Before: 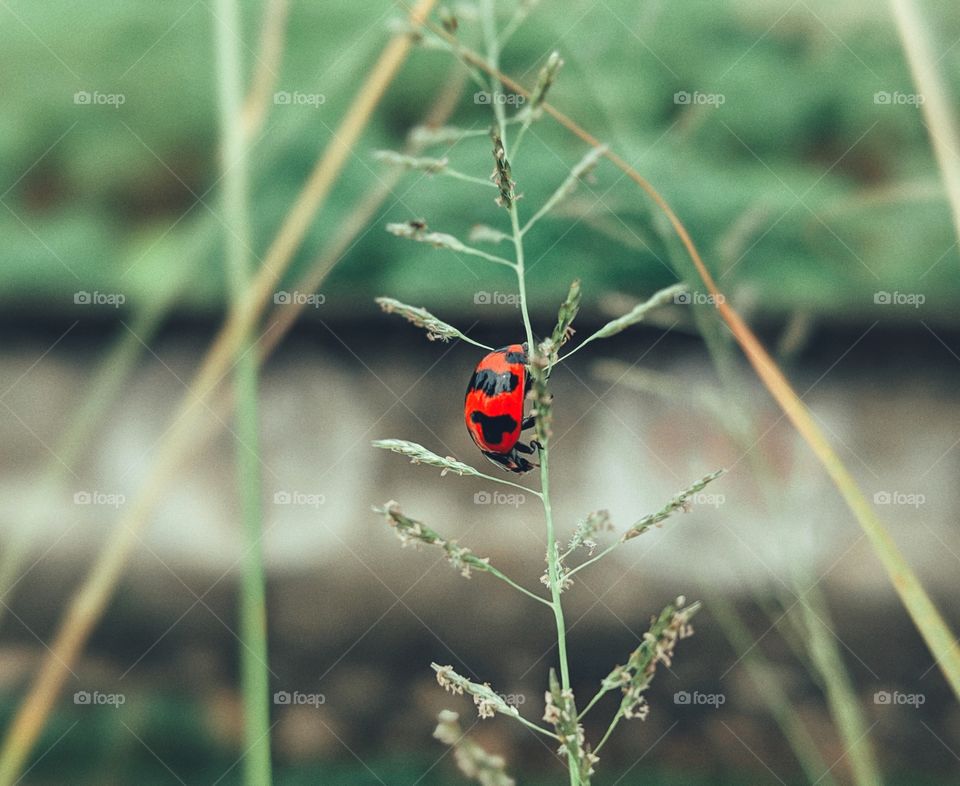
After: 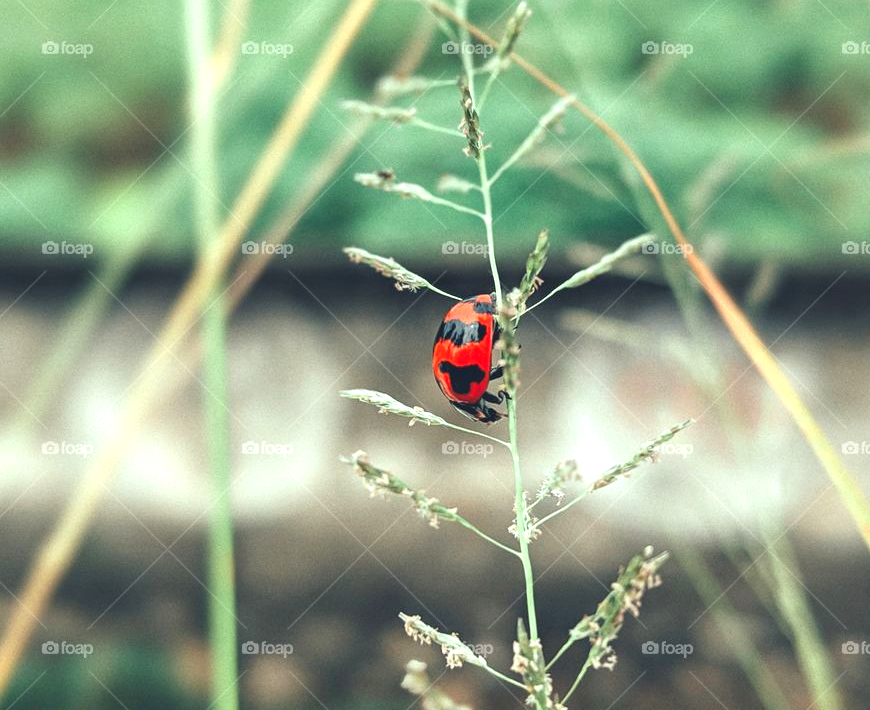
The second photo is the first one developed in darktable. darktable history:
exposure: black level correction 0, exposure 0.693 EV, compensate highlight preservation false
crop: left 3.377%, top 6.41%, right 5.962%, bottom 3.188%
